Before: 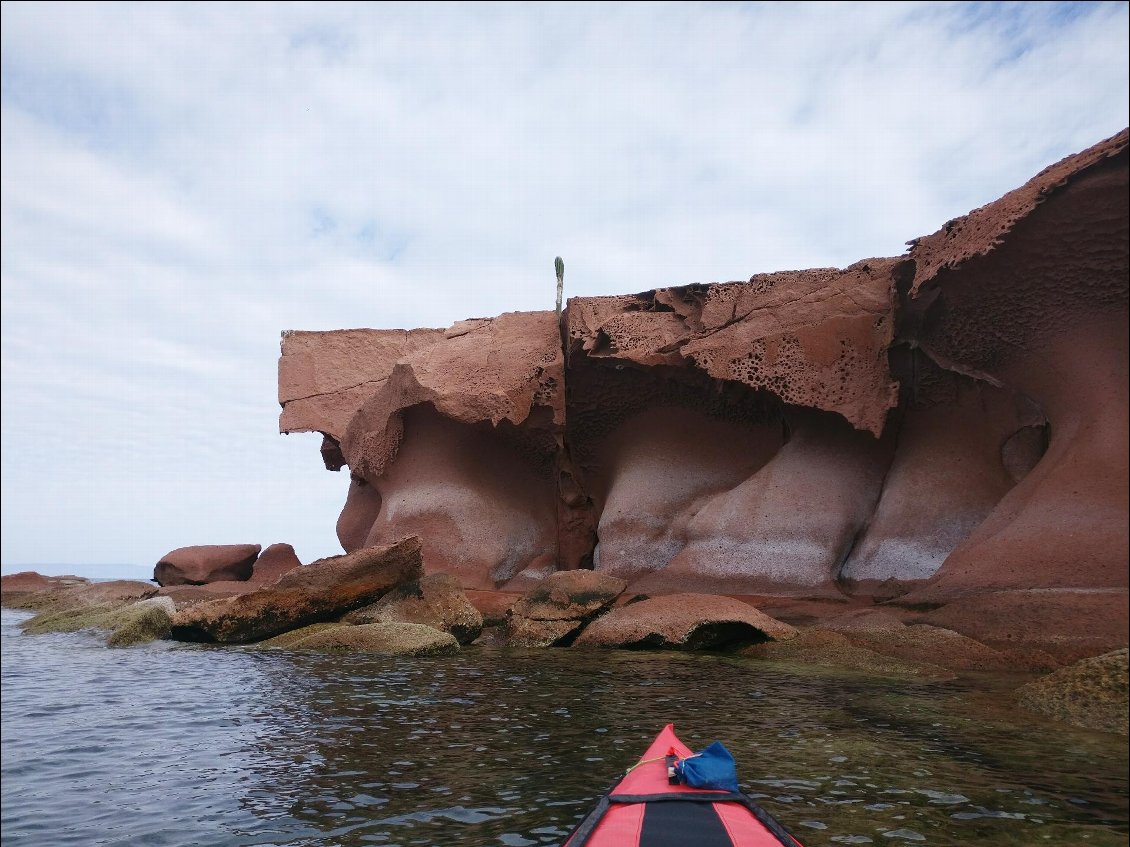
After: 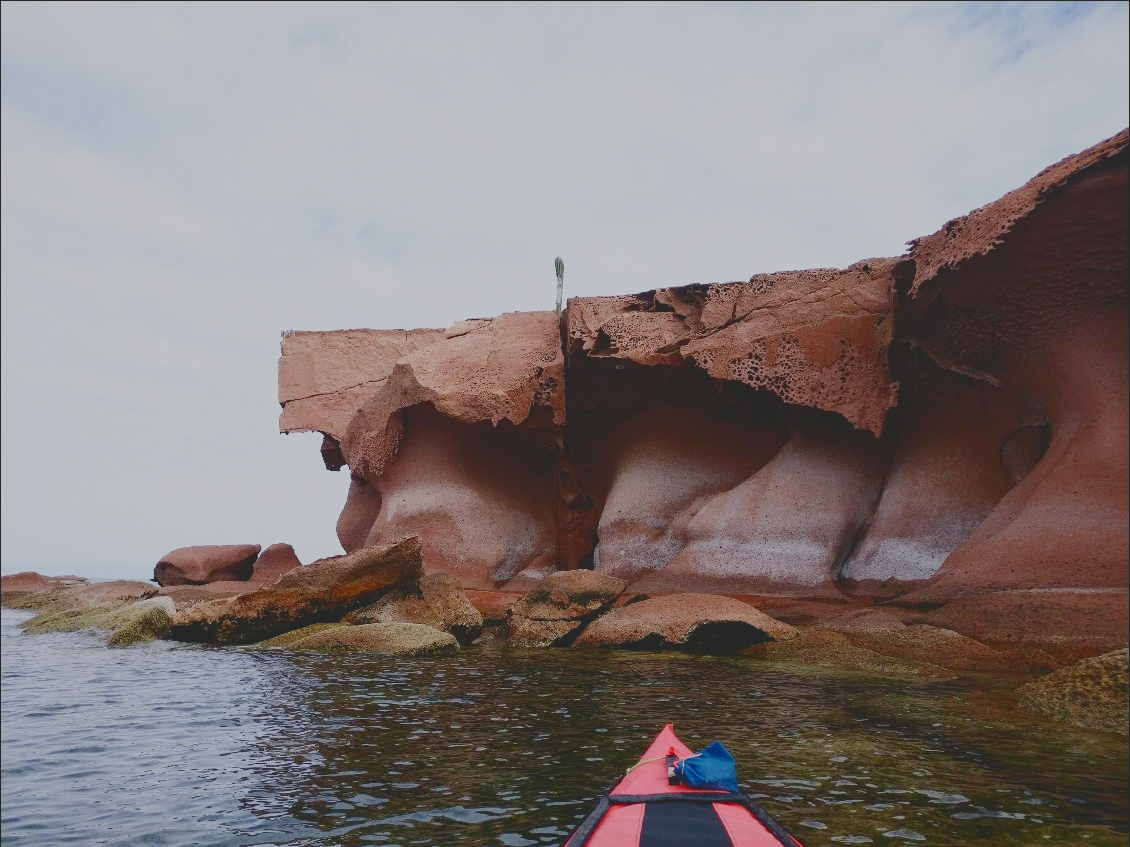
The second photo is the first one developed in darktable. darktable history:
tone curve: curves: ch0 [(0, 0.148) (0.191, 0.225) (0.712, 0.695) (0.864, 0.797) (1, 0.839)], color space Lab, independent channels, preserve colors none
filmic rgb: middle gray luminance 29.77%, black relative exposure -8.99 EV, white relative exposure 6.98 EV, target black luminance 0%, hardness 2.92, latitude 1.54%, contrast 0.962, highlights saturation mix 6.34%, shadows ↔ highlights balance 11.79%, add noise in highlights 0.002, preserve chrominance no, color science v3 (2019), use custom middle-gray values true, contrast in highlights soft
exposure: black level correction 0, exposure 1 EV, compensate highlight preservation false
tone equalizer: on, module defaults
